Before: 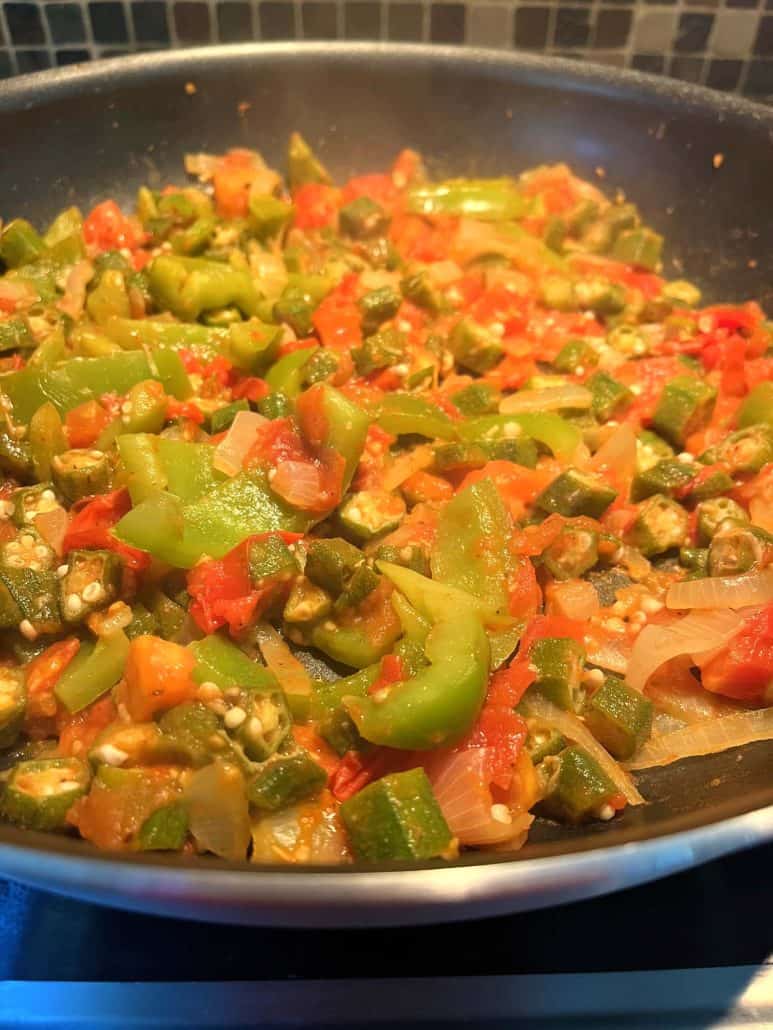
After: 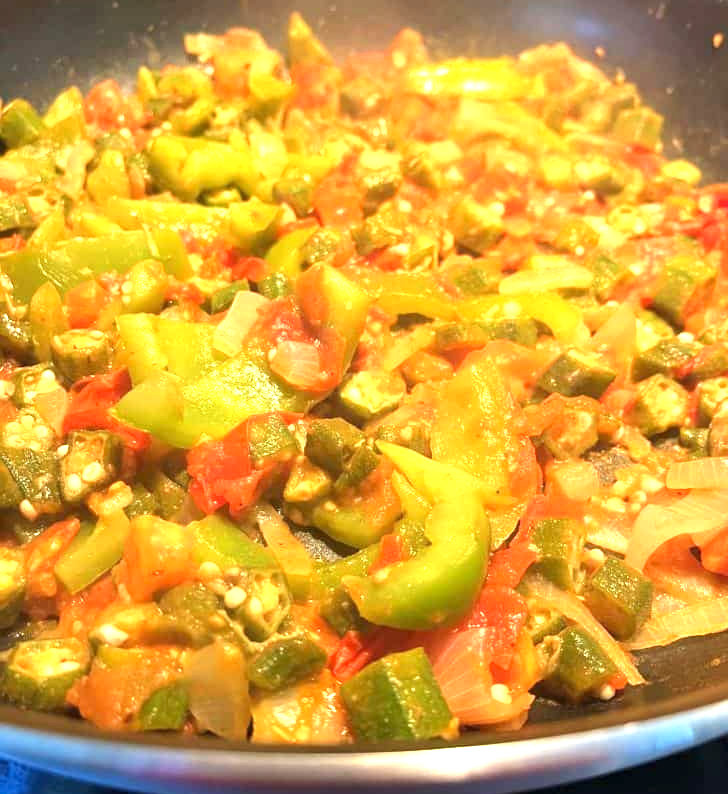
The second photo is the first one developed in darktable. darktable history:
crop and rotate: angle 0.03°, top 11.643%, right 5.651%, bottom 11.189%
exposure: exposure 1.089 EV, compensate highlight preservation false
